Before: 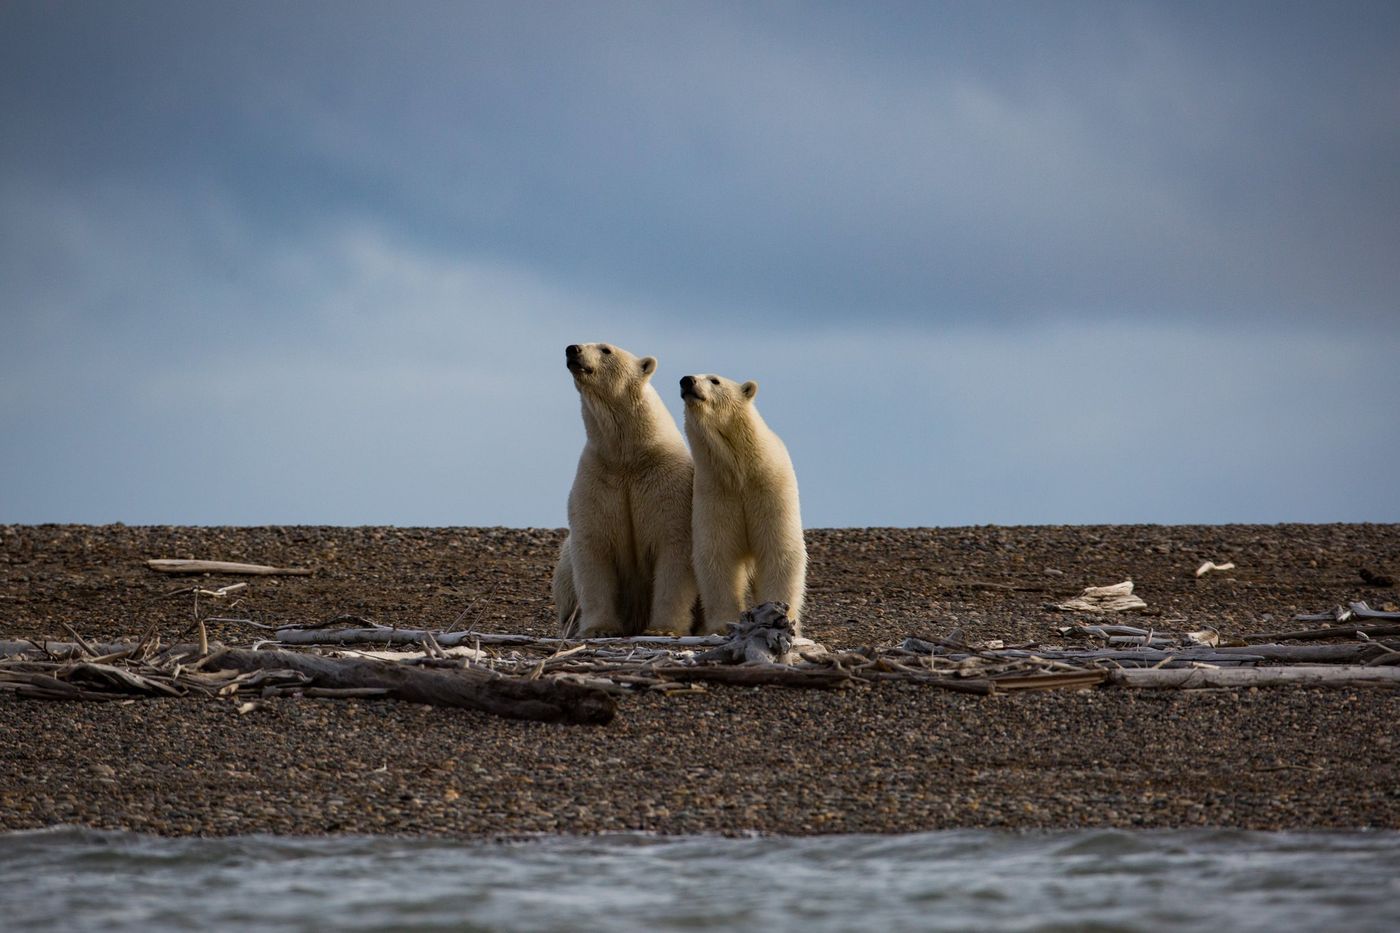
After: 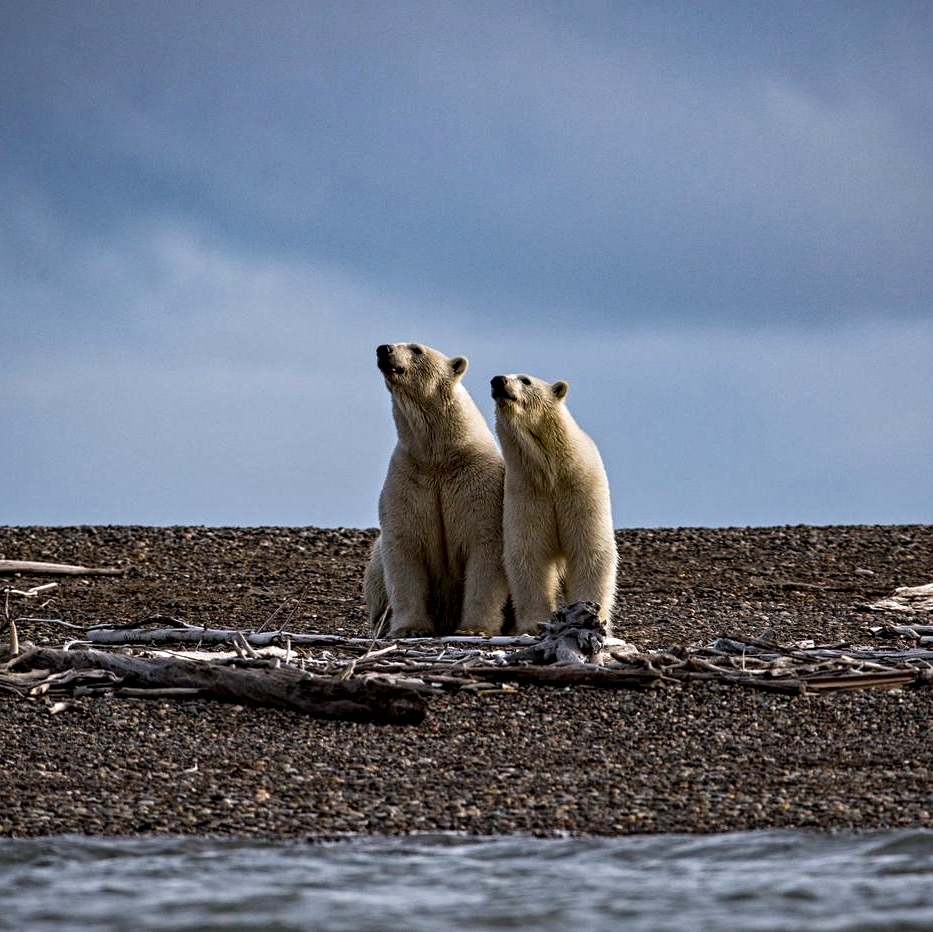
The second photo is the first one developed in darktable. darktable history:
contrast equalizer: octaves 7, y [[0.5, 0.542, 0.583, 0.625, 0.667, 0.708], [0.5 ×6], [0.5 ×6], [0 ×6], [0 ×6]]
crop and rotate: left 13.537%, right 19.796%
white balance: red 0.984, blue 1.059
